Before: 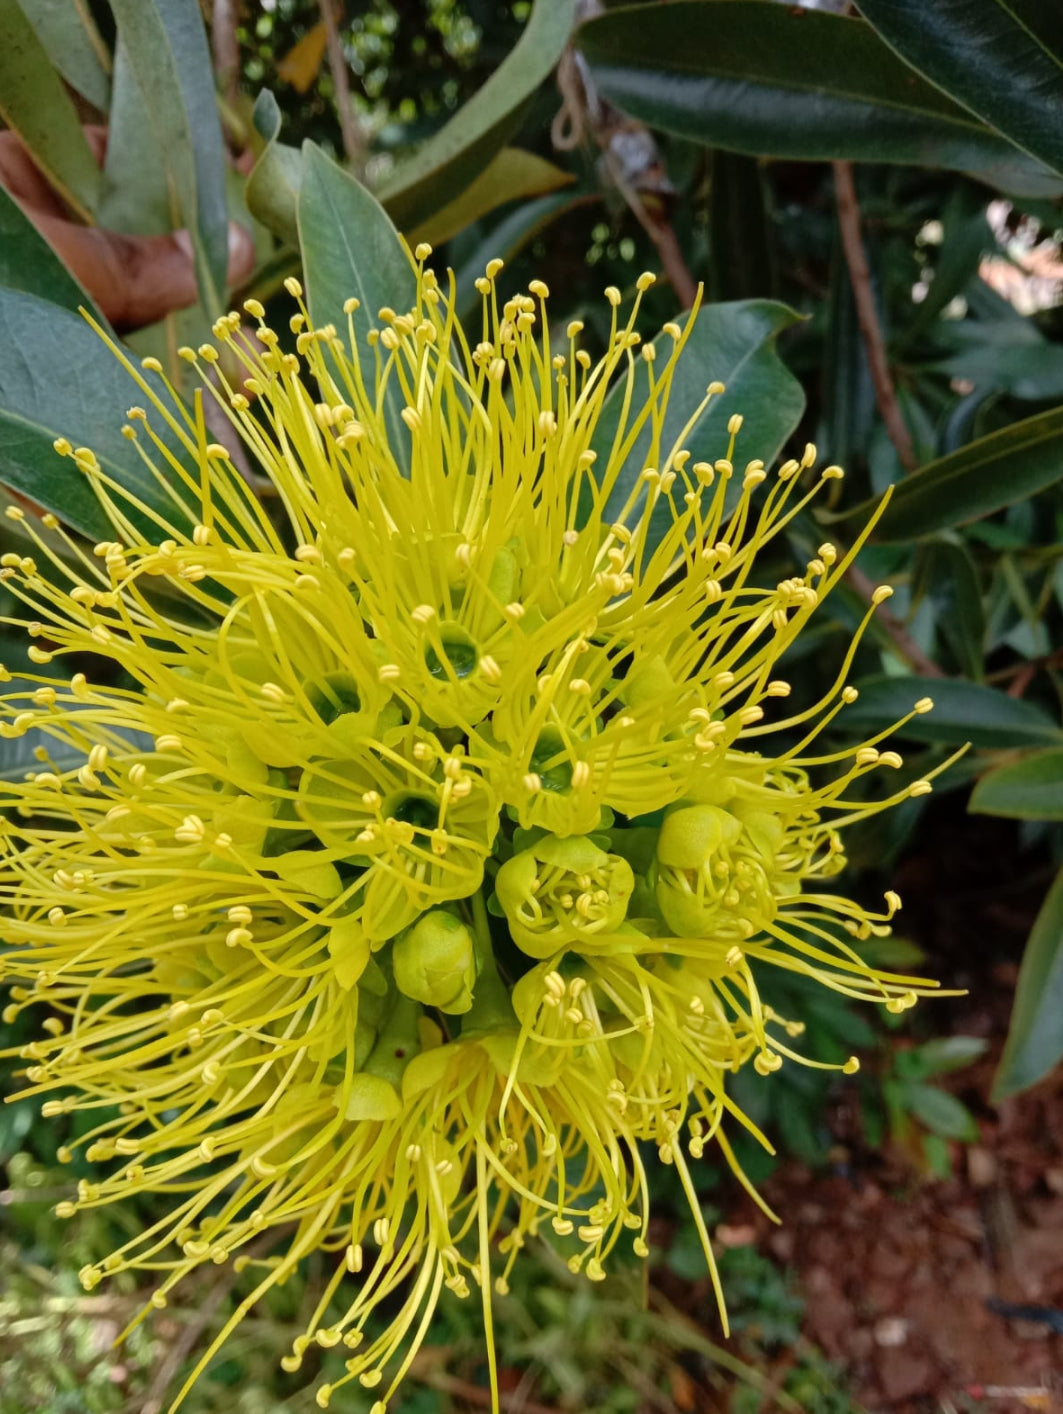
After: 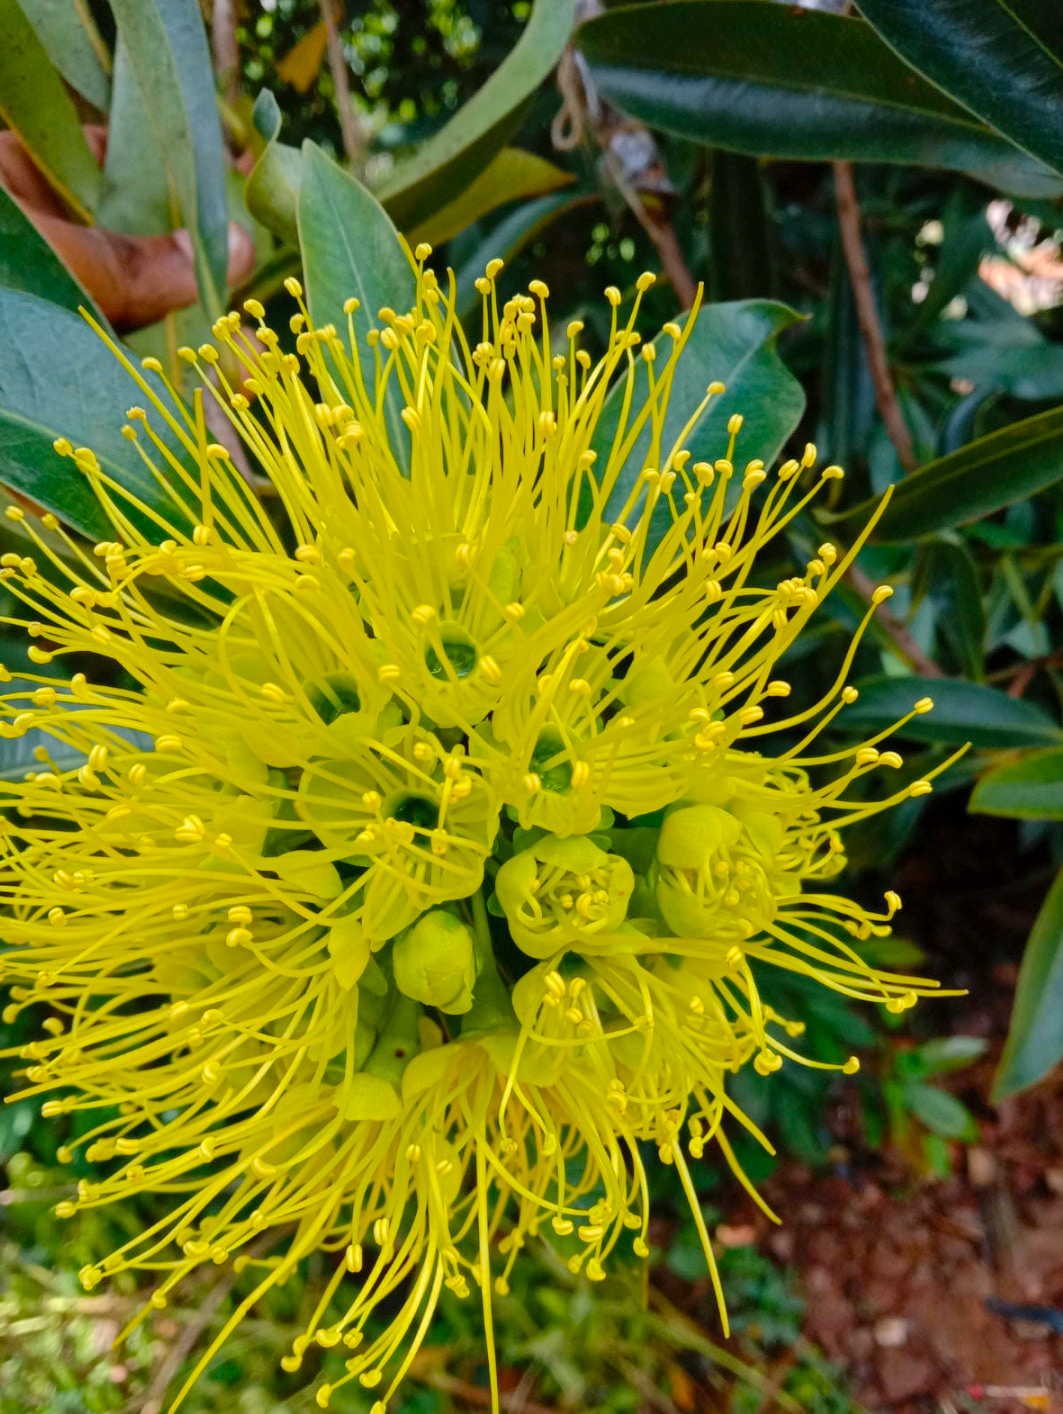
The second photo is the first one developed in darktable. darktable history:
color balance rgb: shadows lift › chroma 3.301%, shadows lift › hue 242.55°, perceptual saturation grading › global saturation 36.937%, perceptual brilliance grading › mid-tones 10.882%, perceptual brilliance grading › shadows 15.528%
